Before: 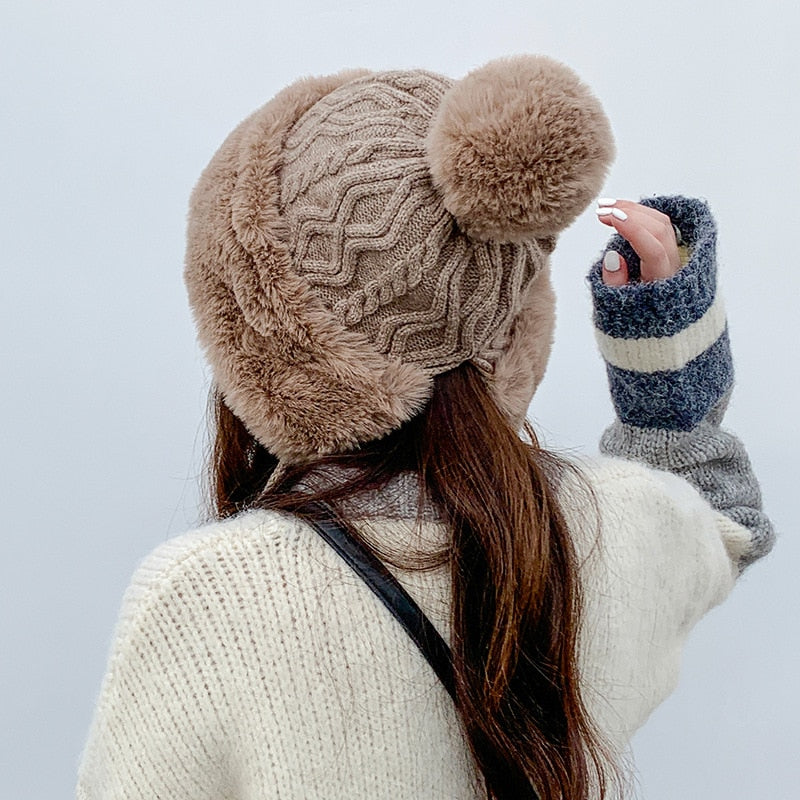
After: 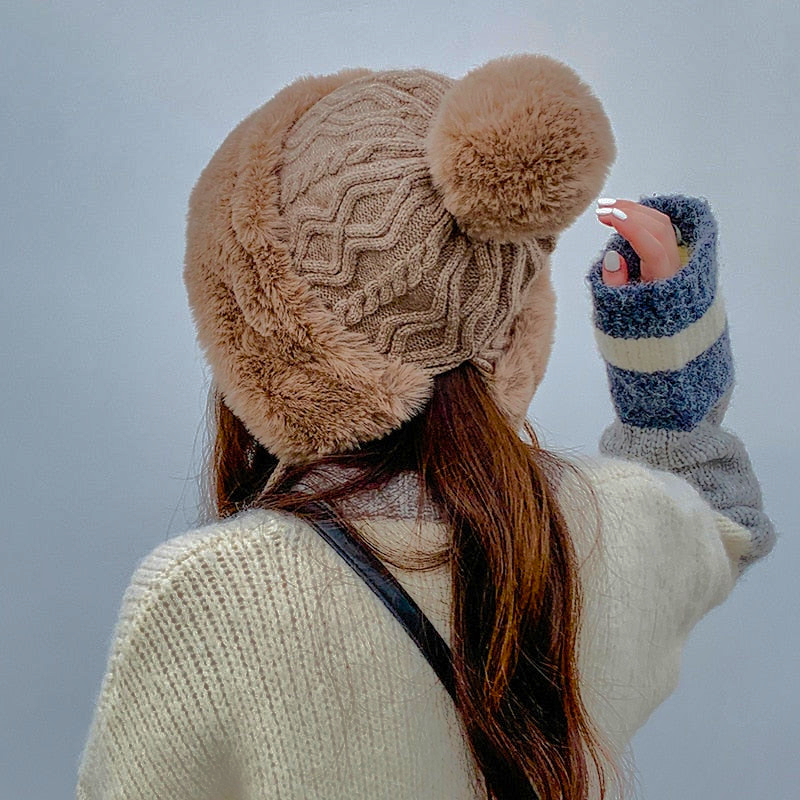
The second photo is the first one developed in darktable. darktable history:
shadows and highlights: shadows 37.87, highlights -74.52
color balance rgb: perceptual saturation grading › global saturation 31.169%, global vibrance 14.919%
